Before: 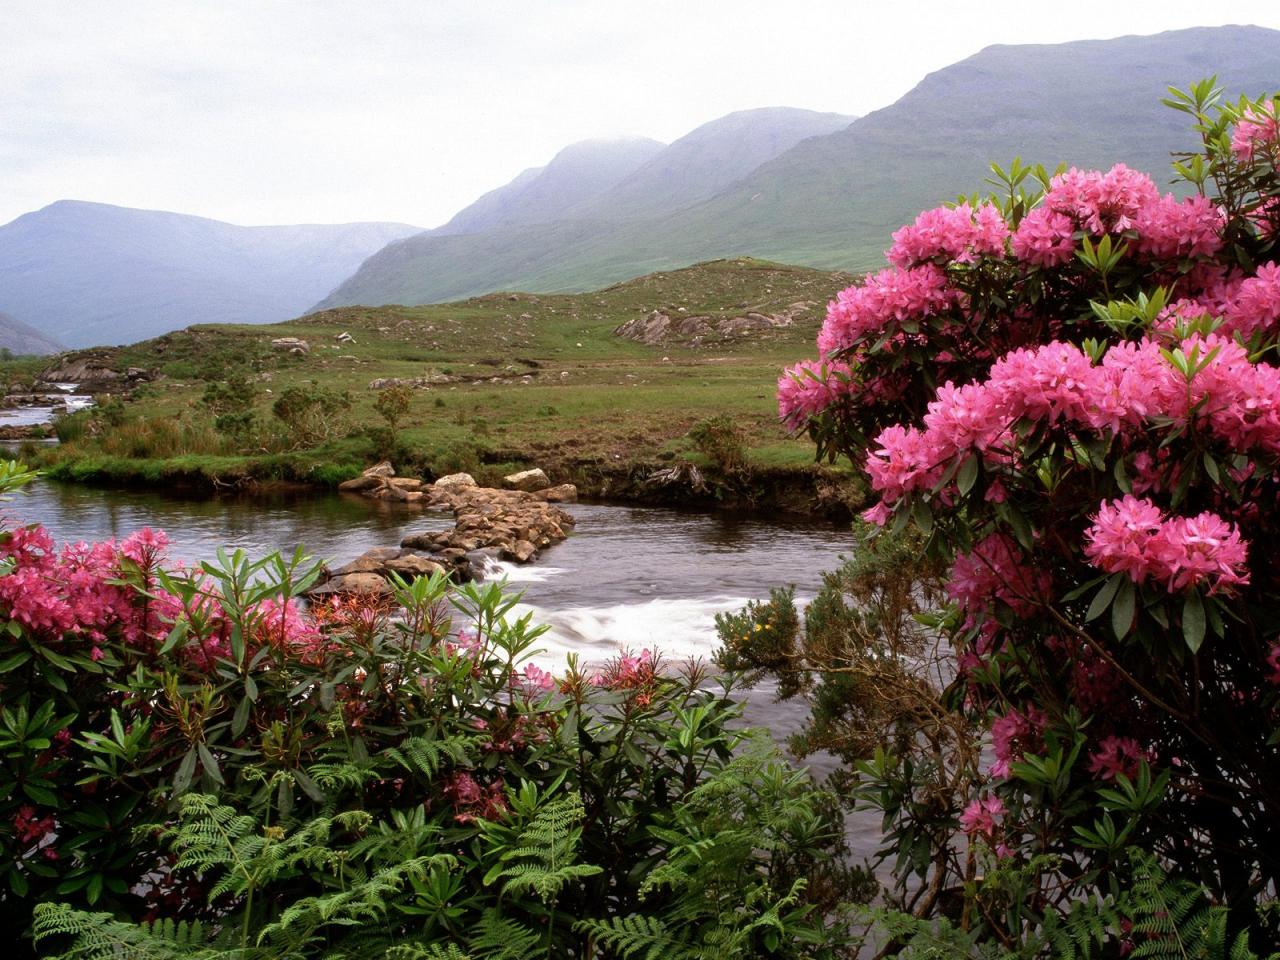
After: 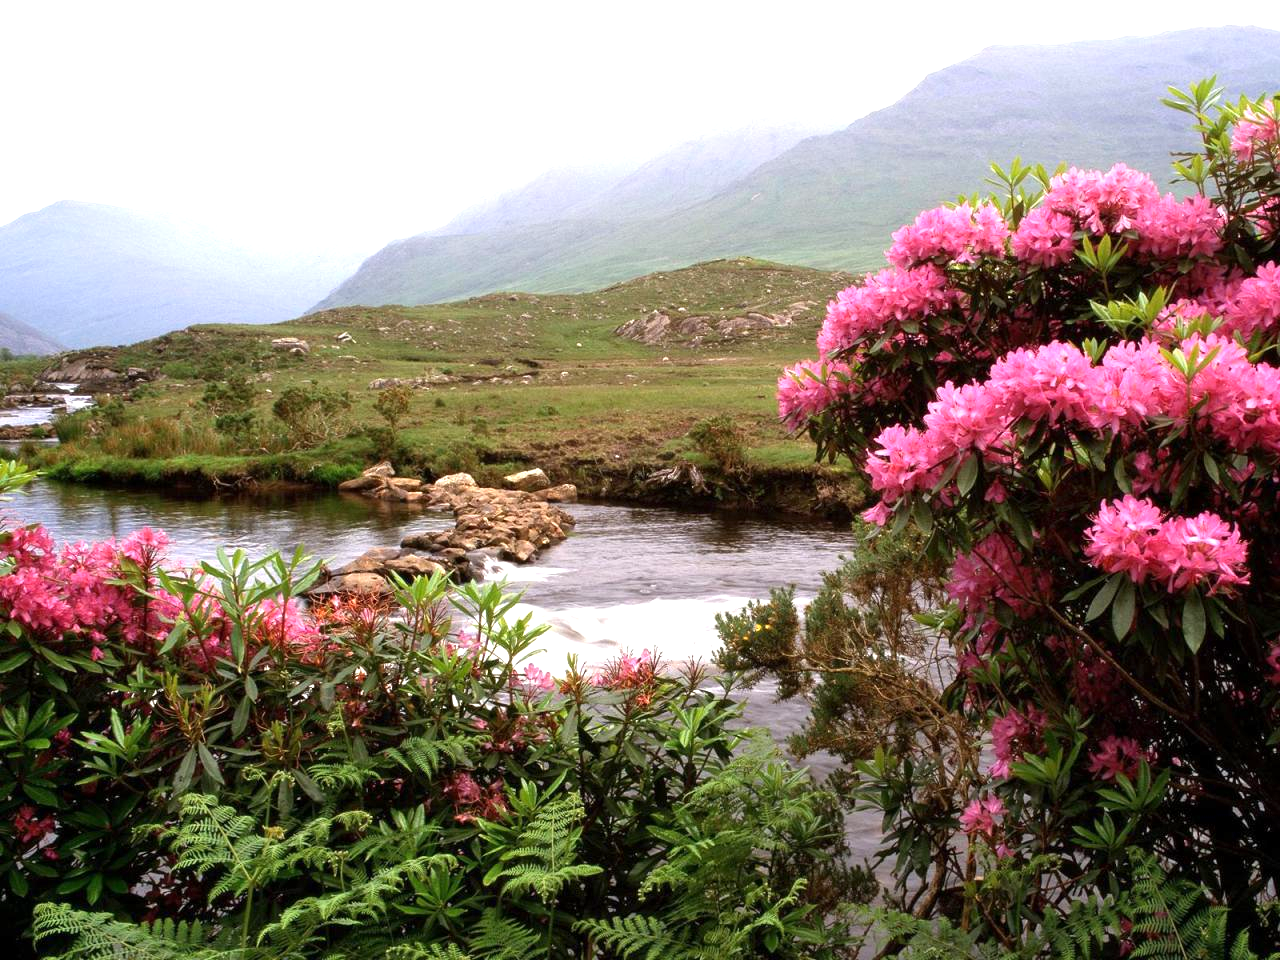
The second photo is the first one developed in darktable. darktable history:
exposure: exposure 0.748 EV, compensate highlight preservation false
